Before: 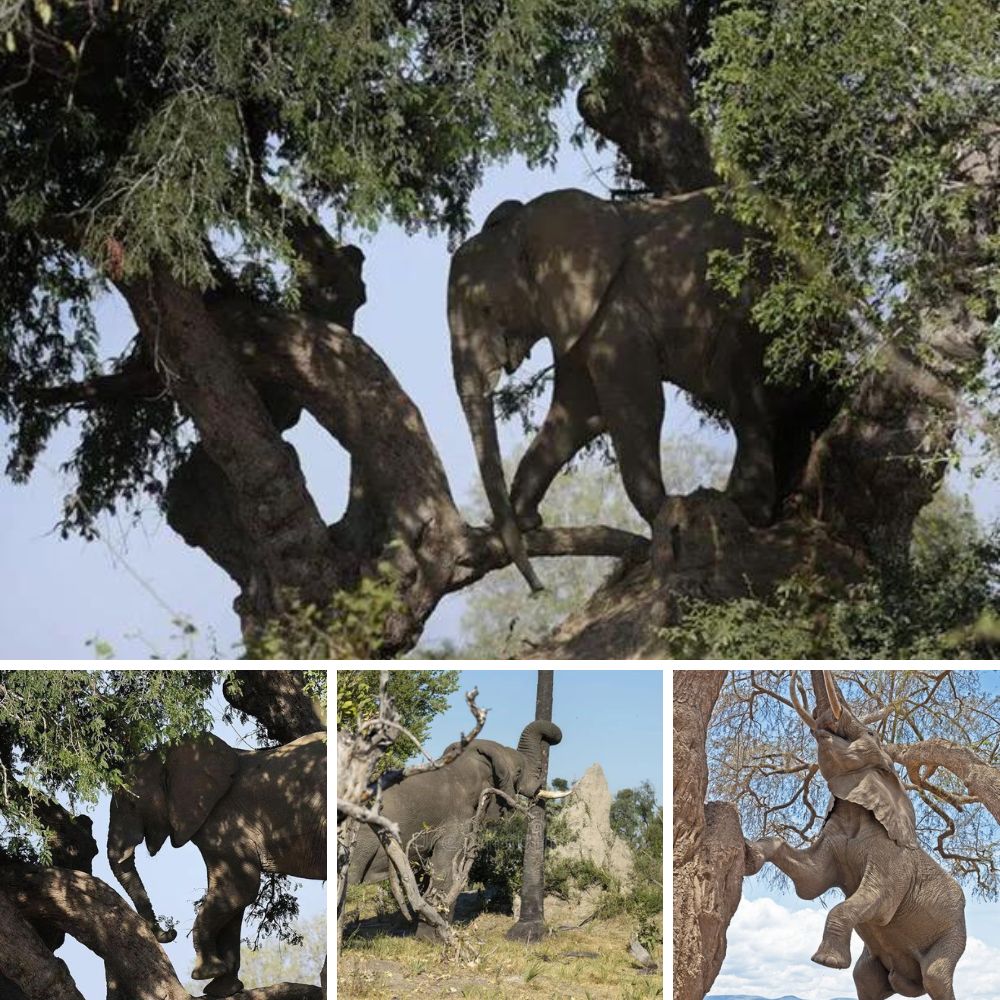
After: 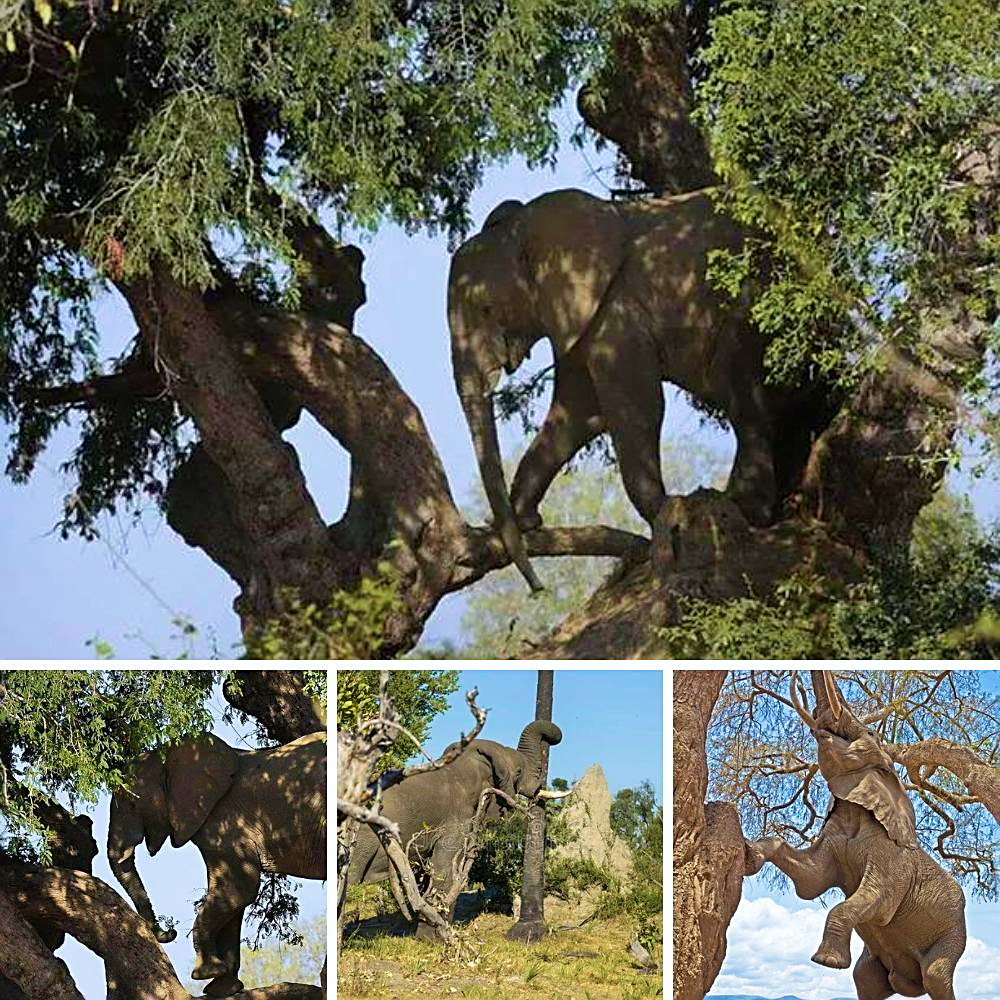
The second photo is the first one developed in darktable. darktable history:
shadows and highlights: low approximation 0.01, soften with gaussian
velvia: strength 75%
sharpen: amount 0.6
white balance: red 0.986, blue 1.01
